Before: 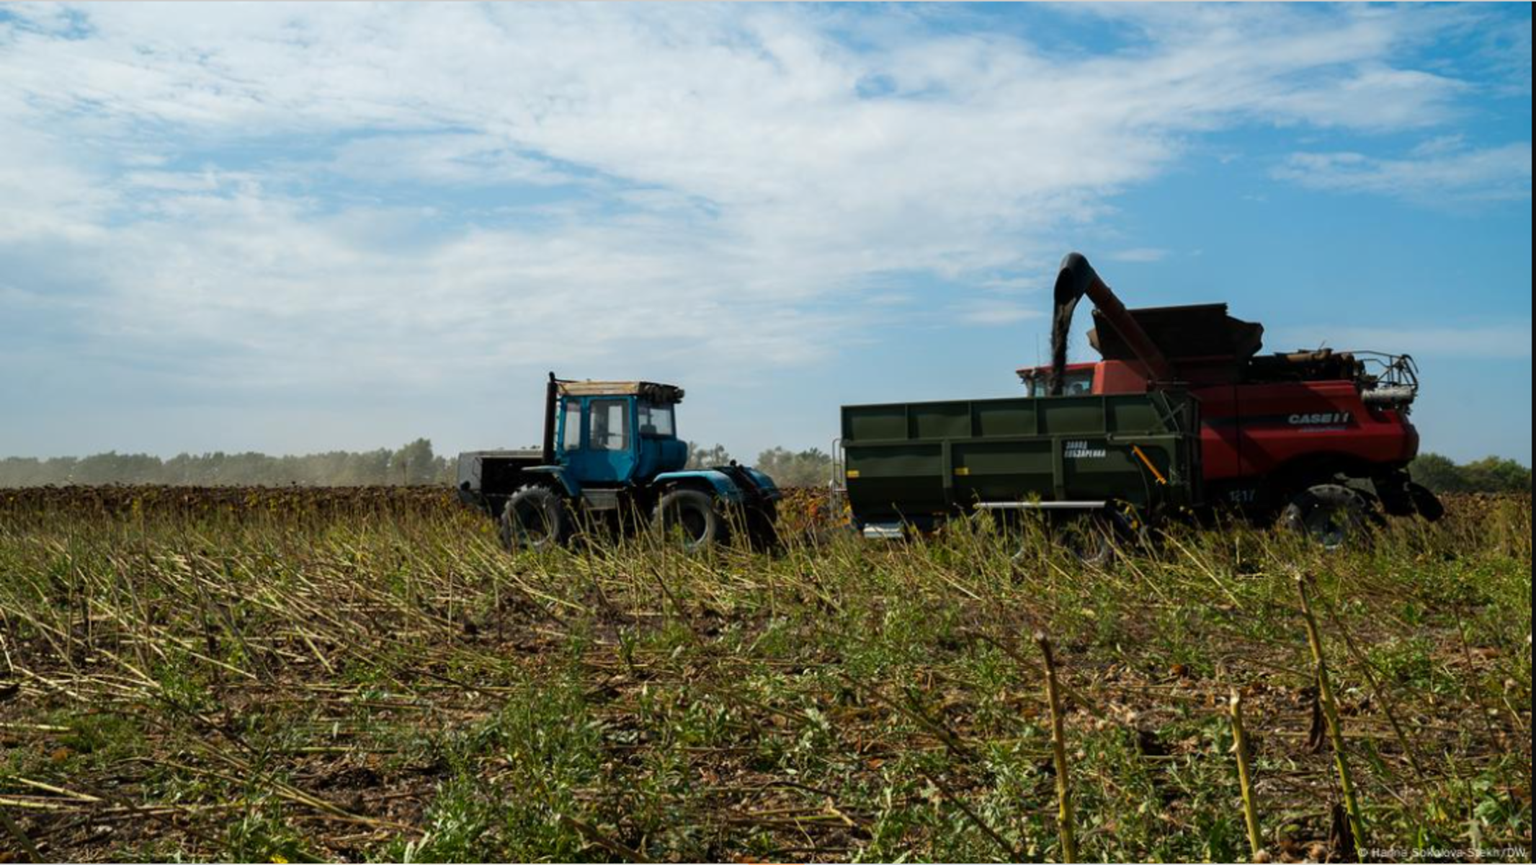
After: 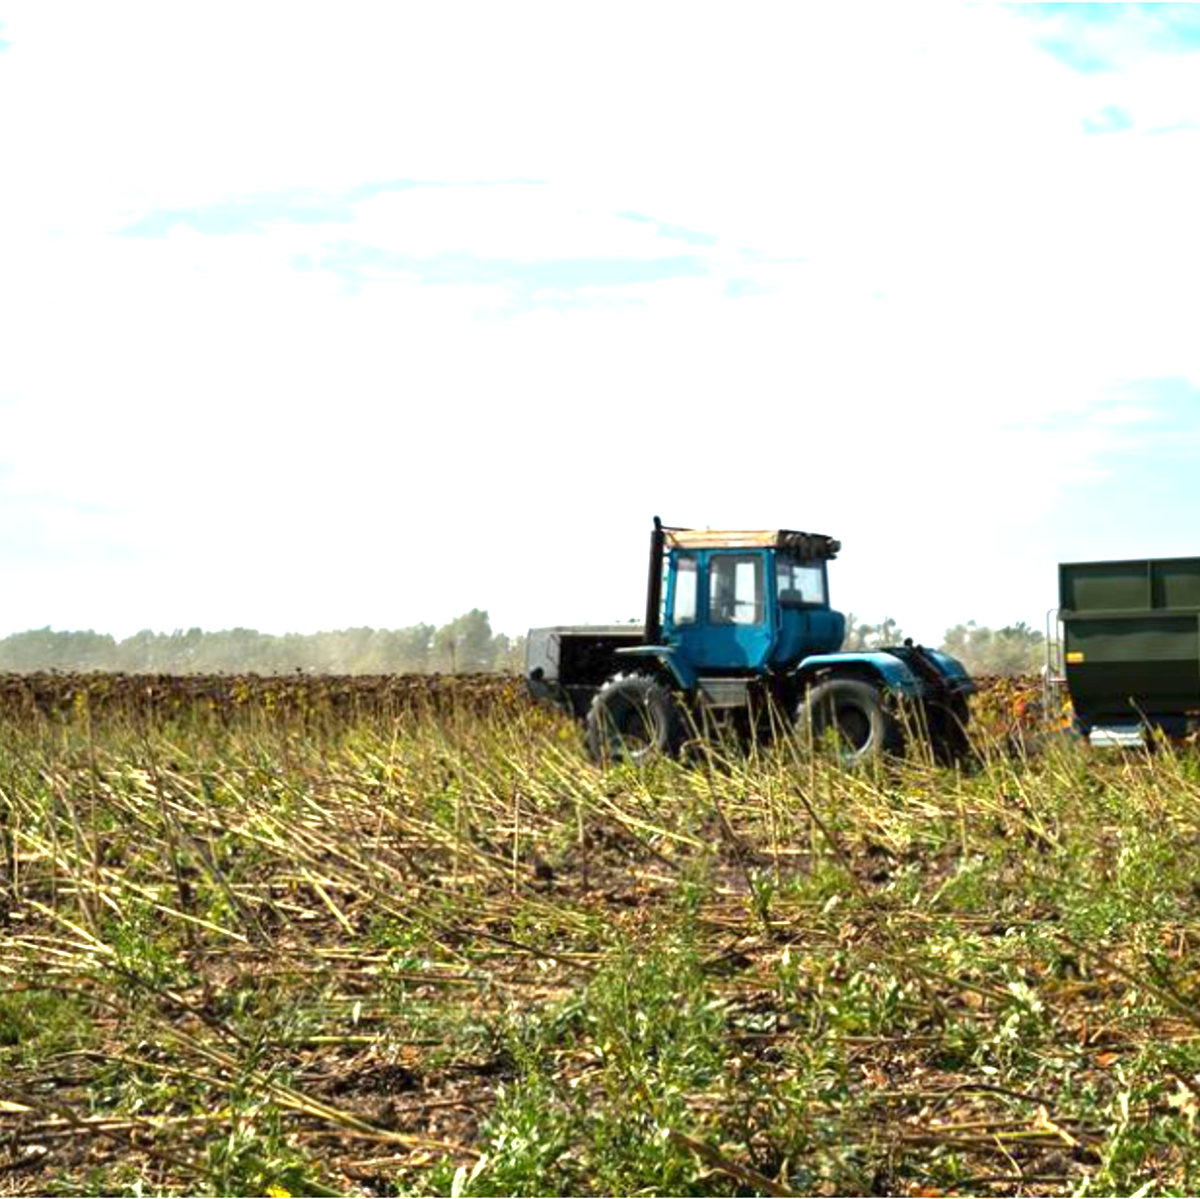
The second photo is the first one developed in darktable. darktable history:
crop: left 5.114%, right 38.589%
exposure: exposure 1.5 EV, compensate highlight preservation false
